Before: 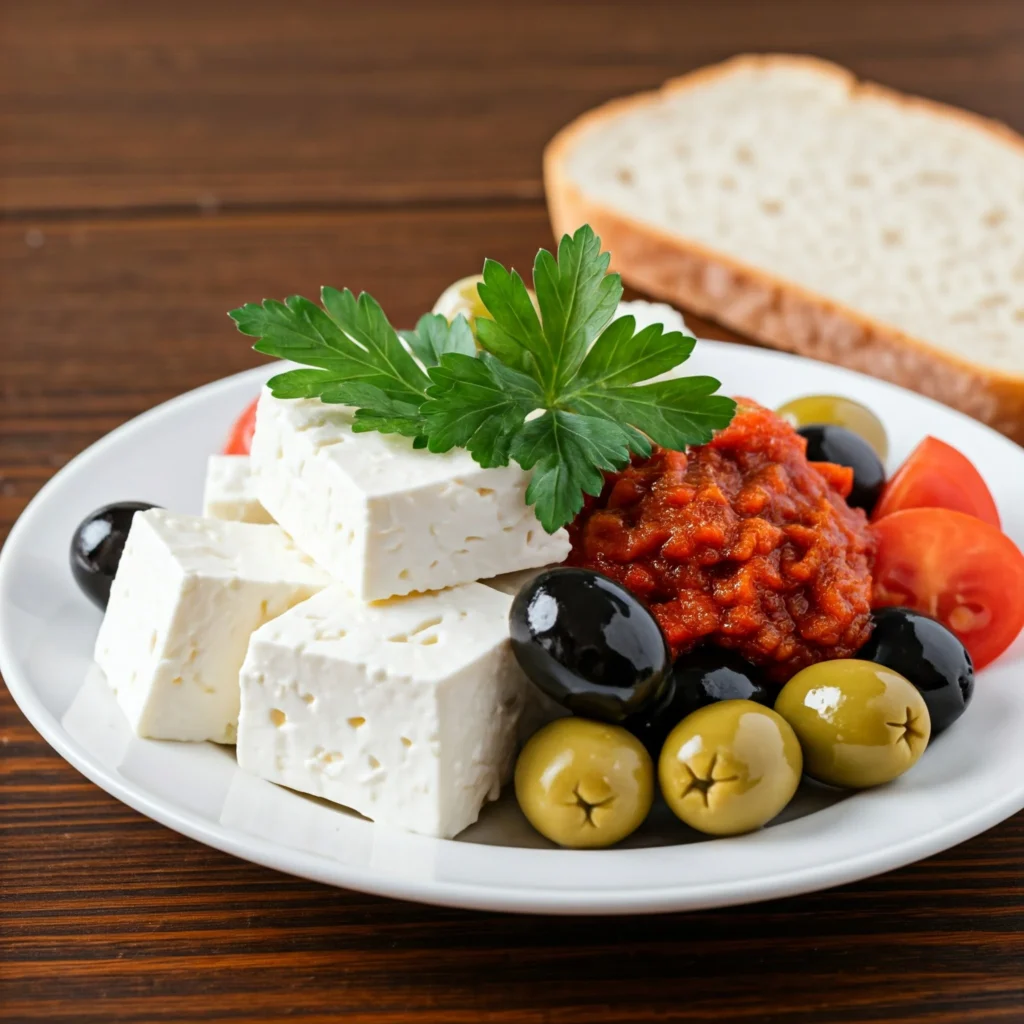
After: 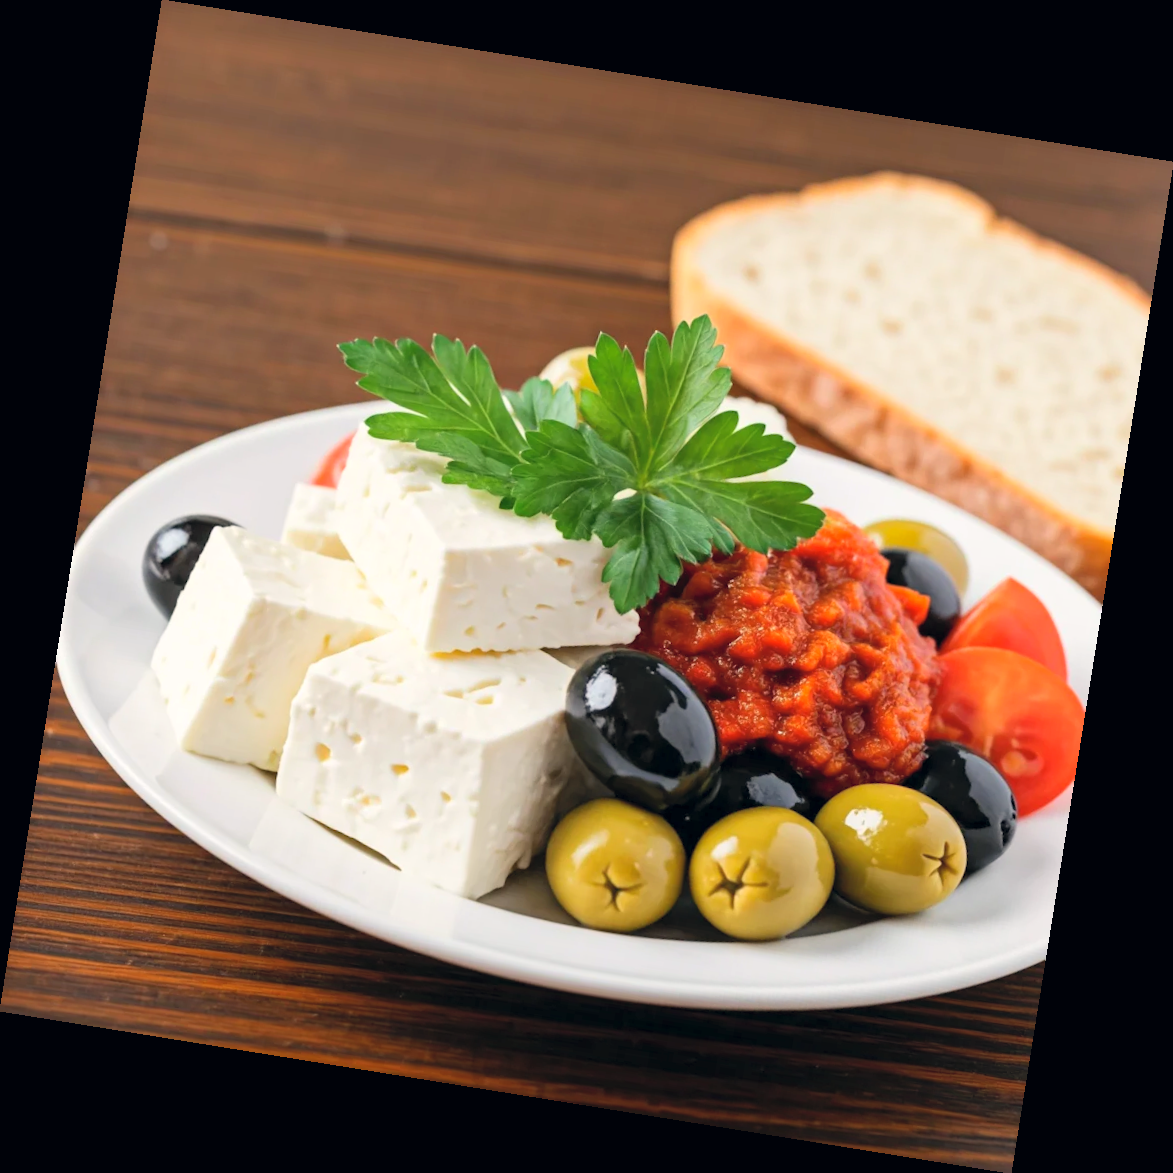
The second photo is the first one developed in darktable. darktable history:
contrast brightness saturation: contrast 0.07, brightness 0.18, saturation 0.4
color correction: highlights a* 2.75, highlights b* 5, shadows a* -2.04, shadows b* -4.84, saturation 0.8
rotate and perspective: rotation 9.12°, automatic cropping off
